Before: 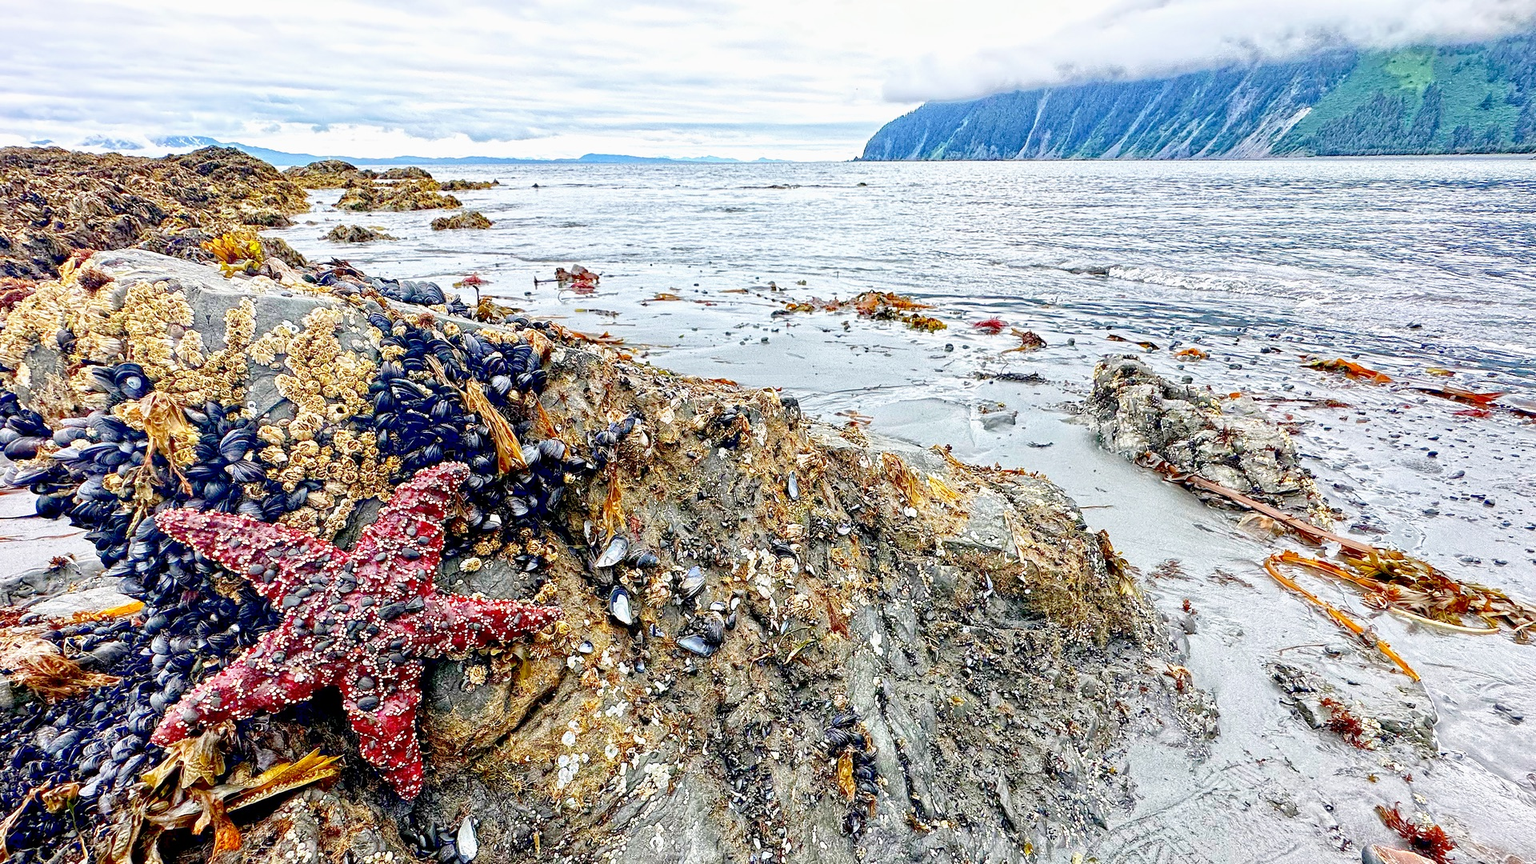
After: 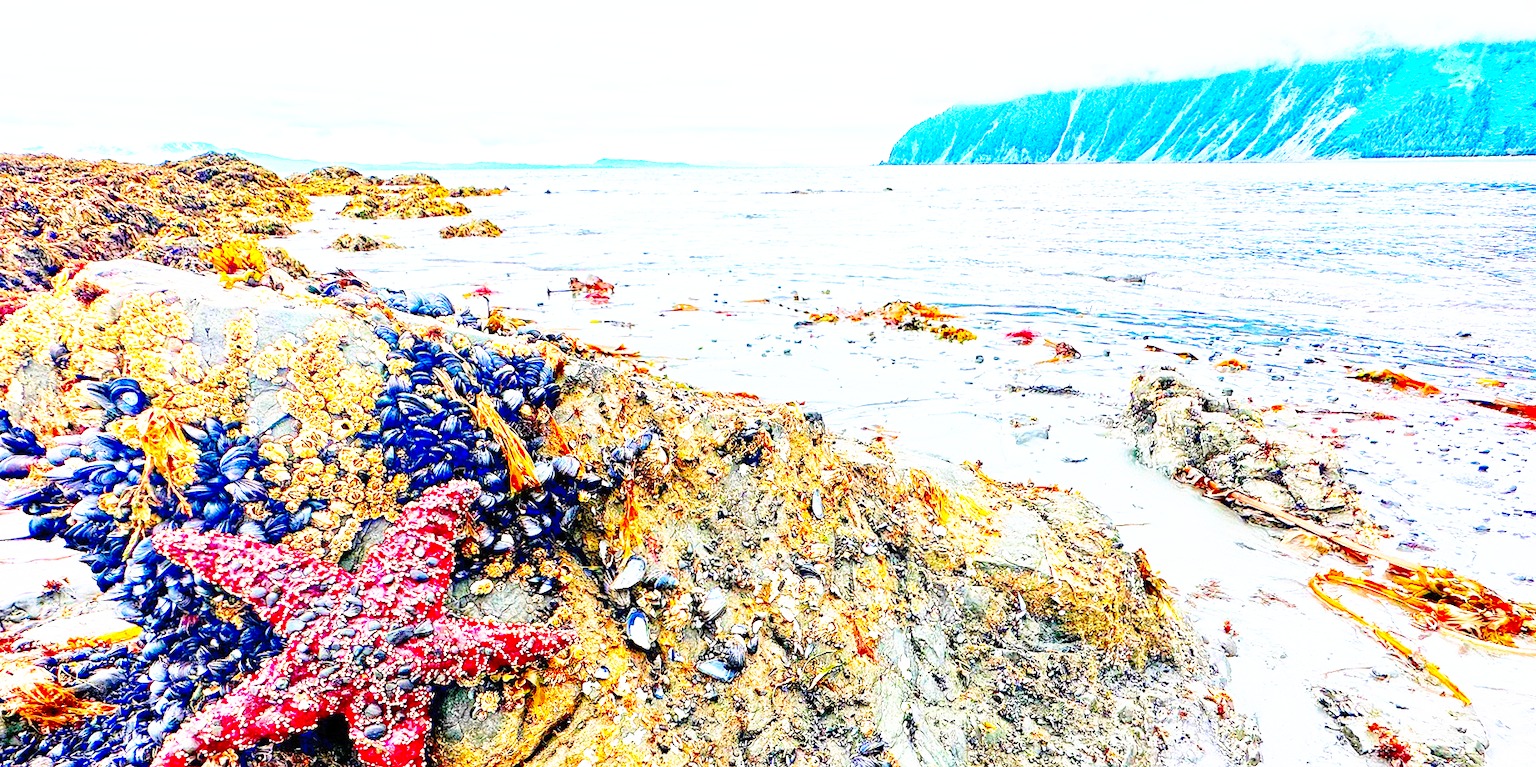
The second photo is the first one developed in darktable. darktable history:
crop and rotate: angle 0.2°, left 0.275%, right 3.127%, bottom 14.18%
contrast brightness saturation: contrast 0.2, brightness 0.2, saturation 0.8
base curve: curves: ch0 [(0, 0) (0.495, 0.917) (1, 1)], preserve colors none
